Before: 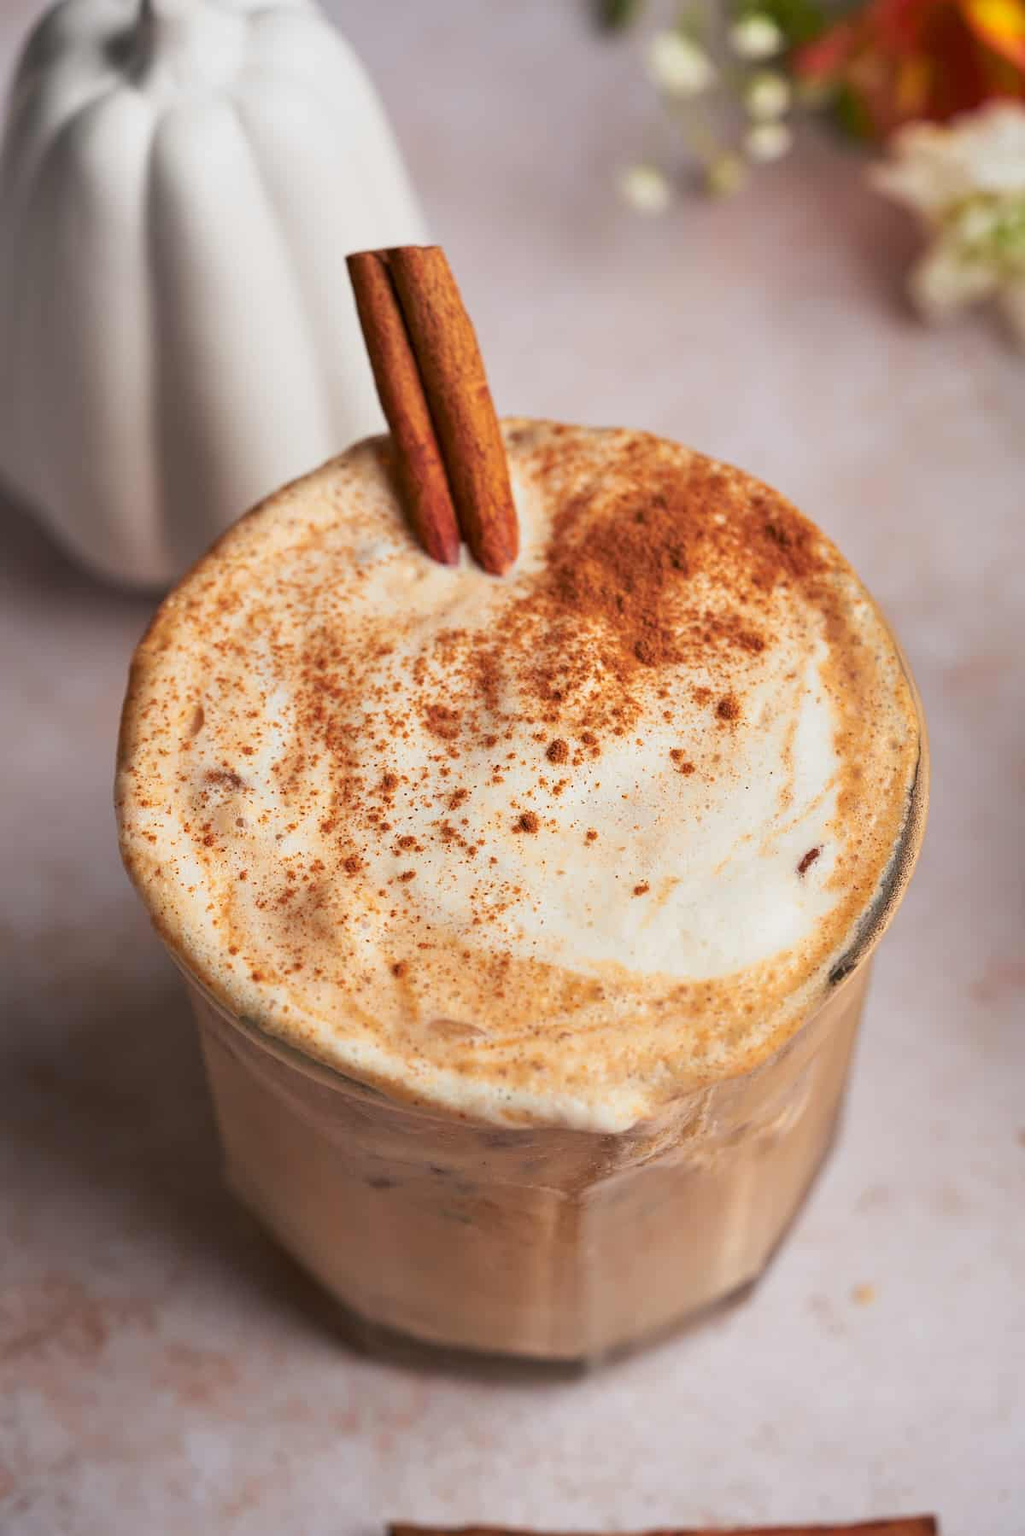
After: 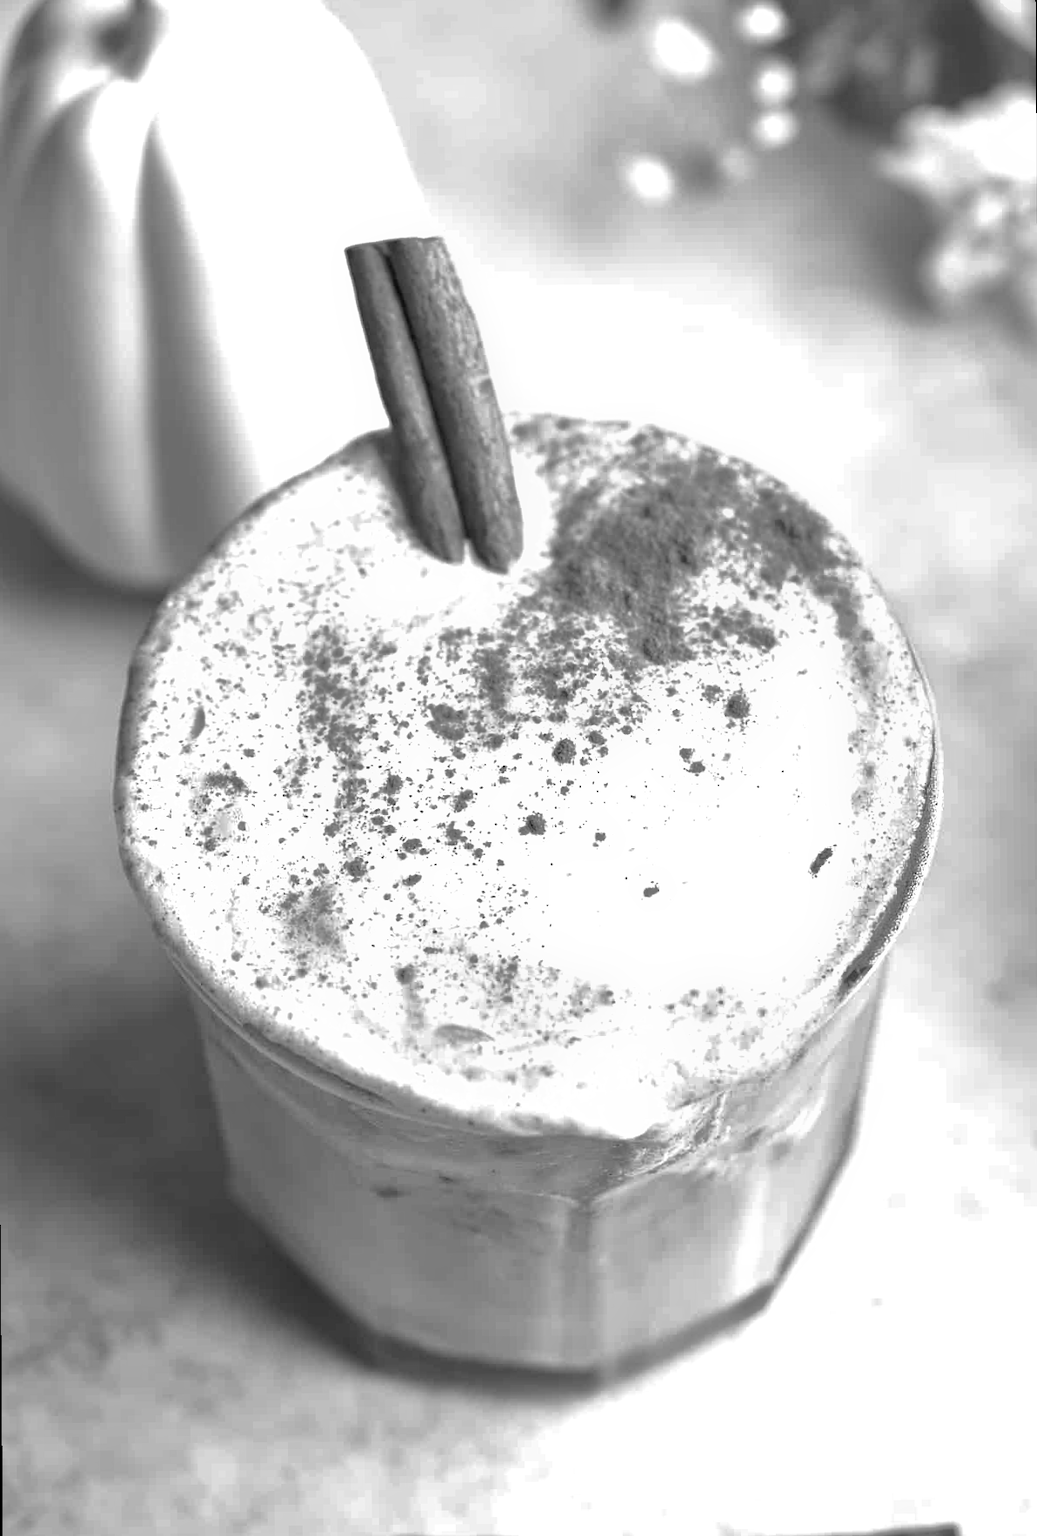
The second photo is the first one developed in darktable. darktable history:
exposure: exposure -0.021 EV, compensate highlight preservation false
rotate and perspective: rotation -0.45°, automatic cropping original format, crop left 0.008, crop right 0.992, crop top 0.012, crop bottom 0.988
shadows and highlights: on, module defaults
monochrome: on, module defaults
levels: levels [0, 0.374, 0.749]
